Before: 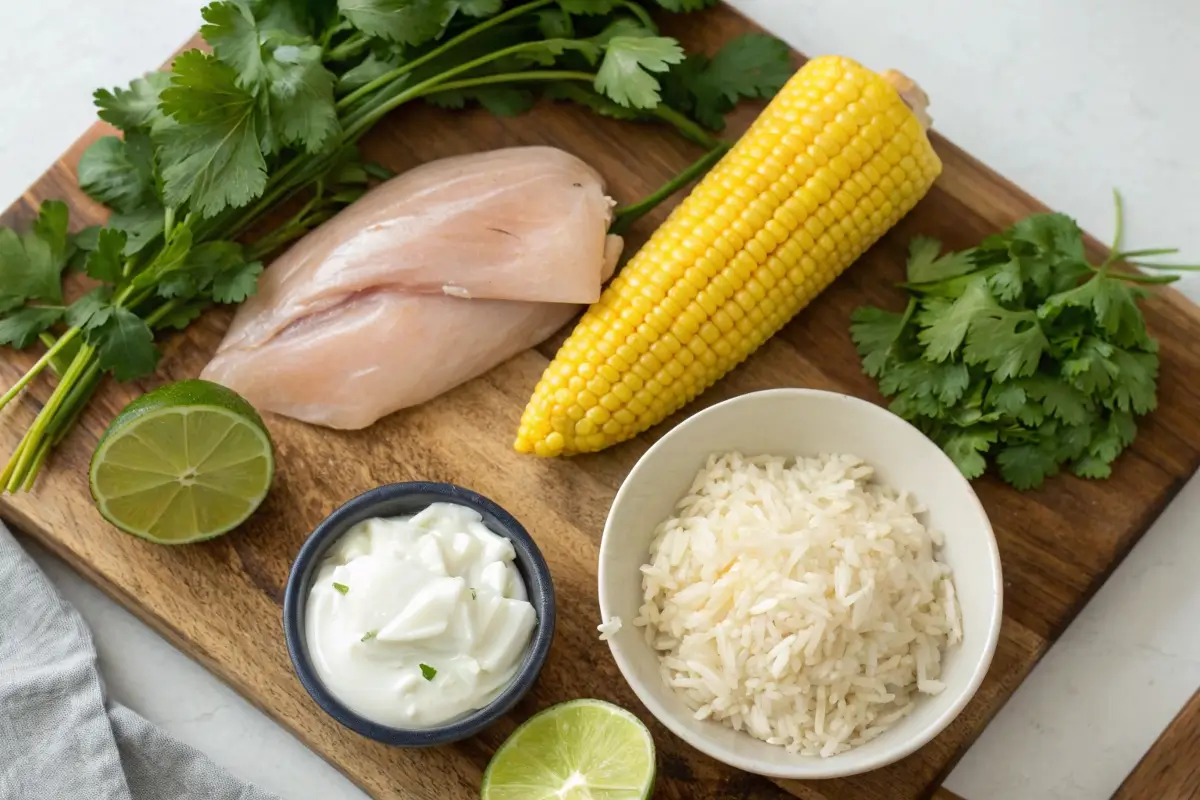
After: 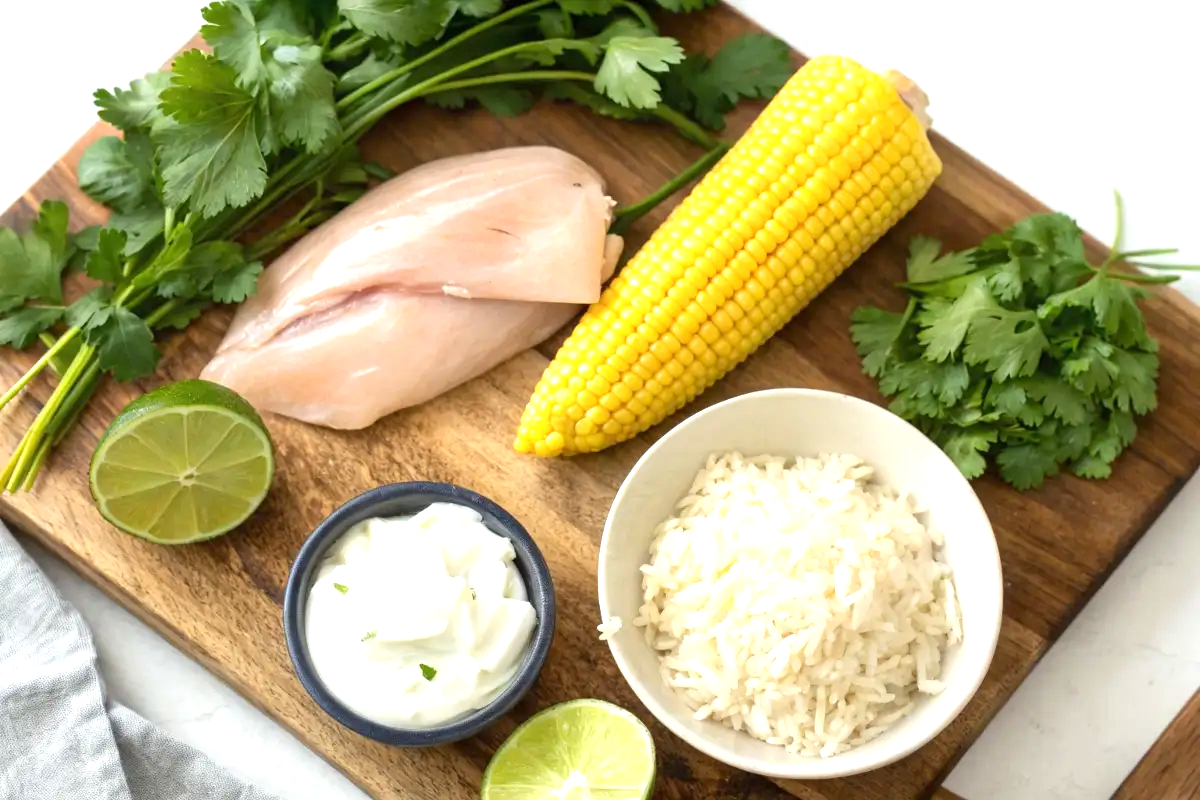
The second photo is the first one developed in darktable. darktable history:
exposure: exposure 0.778 EV, compensate exposure bias true, compensate highlight preservation false
